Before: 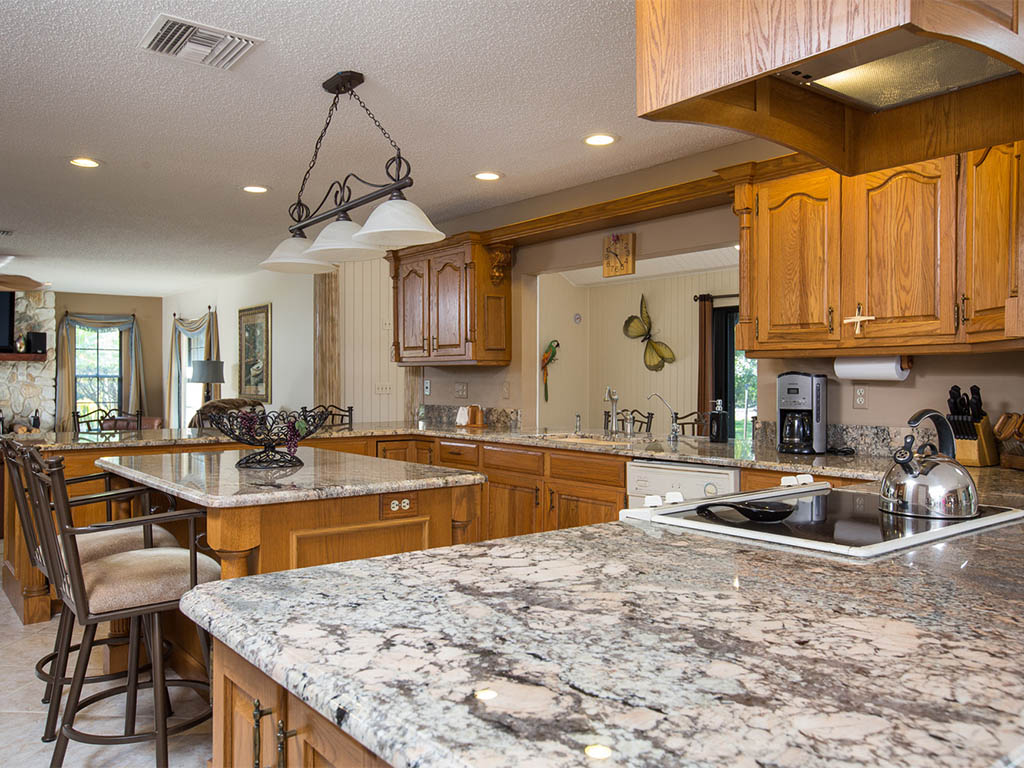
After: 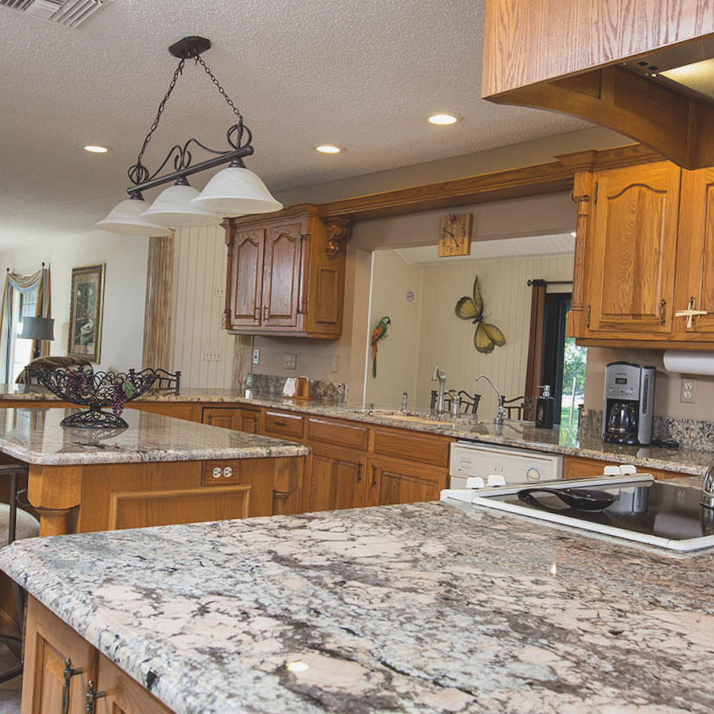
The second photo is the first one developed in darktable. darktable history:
exposure: black level correction -0.015, exposure -0.125 EV, compensate highlight preservation false
crop and rotate: angle -3.27°, left 14.277%, top 0.028%, right 10.766%, bottom 0.028%
